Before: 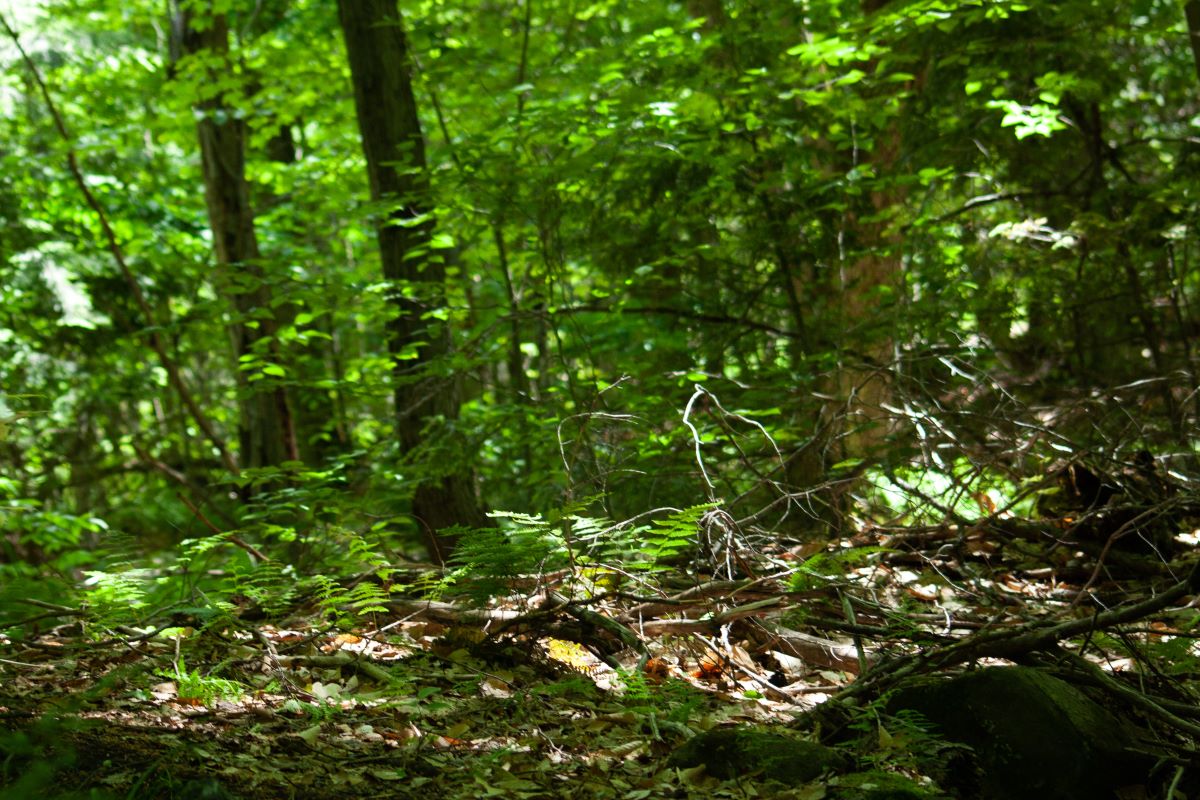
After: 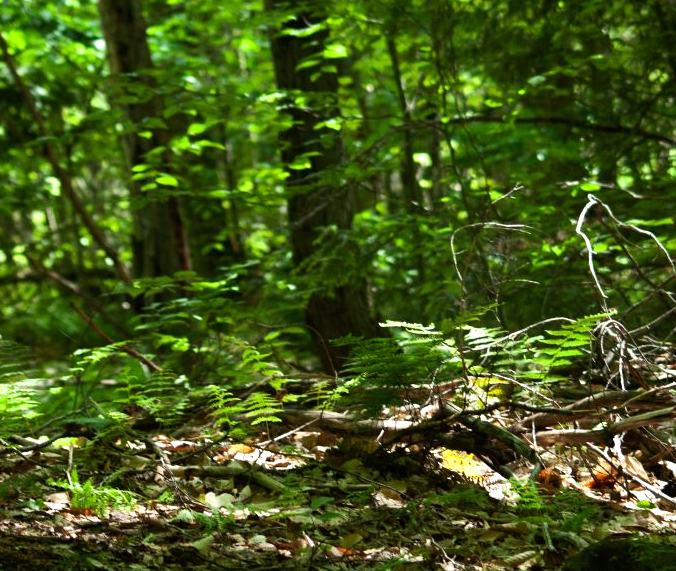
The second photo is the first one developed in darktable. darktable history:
tone equalizer: -8 EV -0.417 EV, -7 EV -0.389 EV, -6 EV -0.333 EV, -5 EV -0.222 EV, -3 EV 0.222 EV, -2 EV 0.333 EV, -1 EV 0.389 EV, +0 EV 0.417 EV, edges refinement/feathering 500, mask exposure compensation -1.57 EV, preserve details no
crop: left 8.966%, top 23.852%, right 34.699%, bottom 4.703%
